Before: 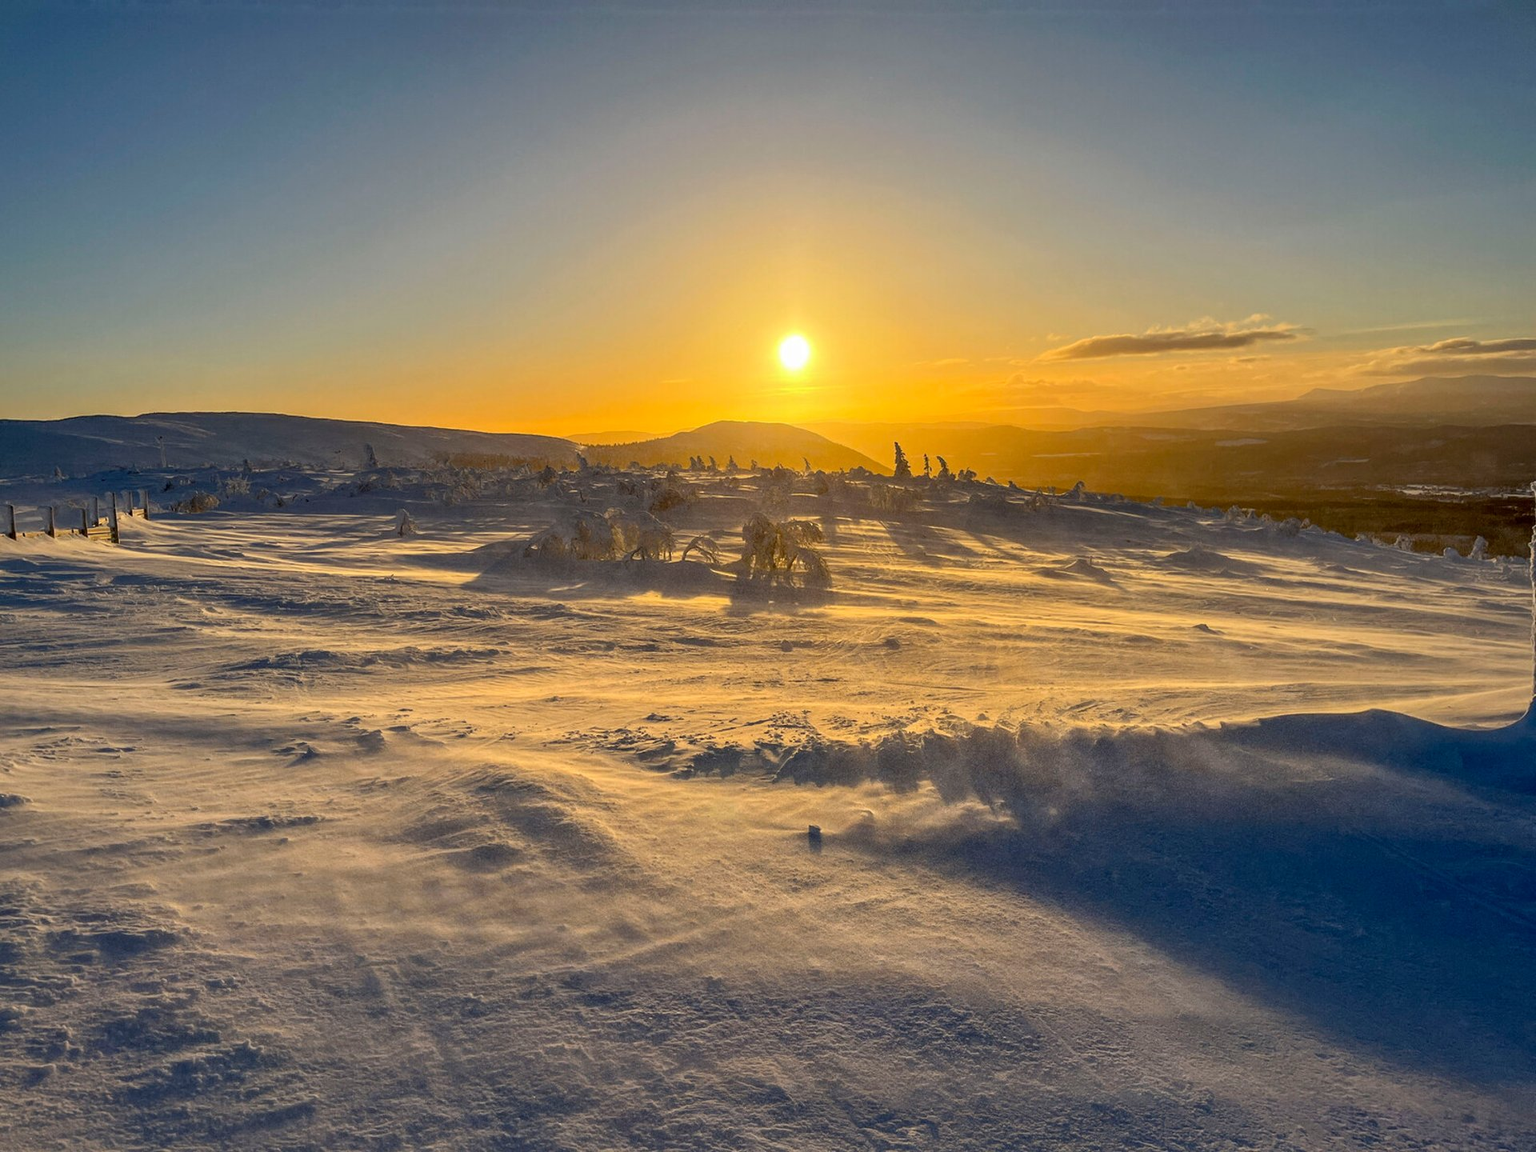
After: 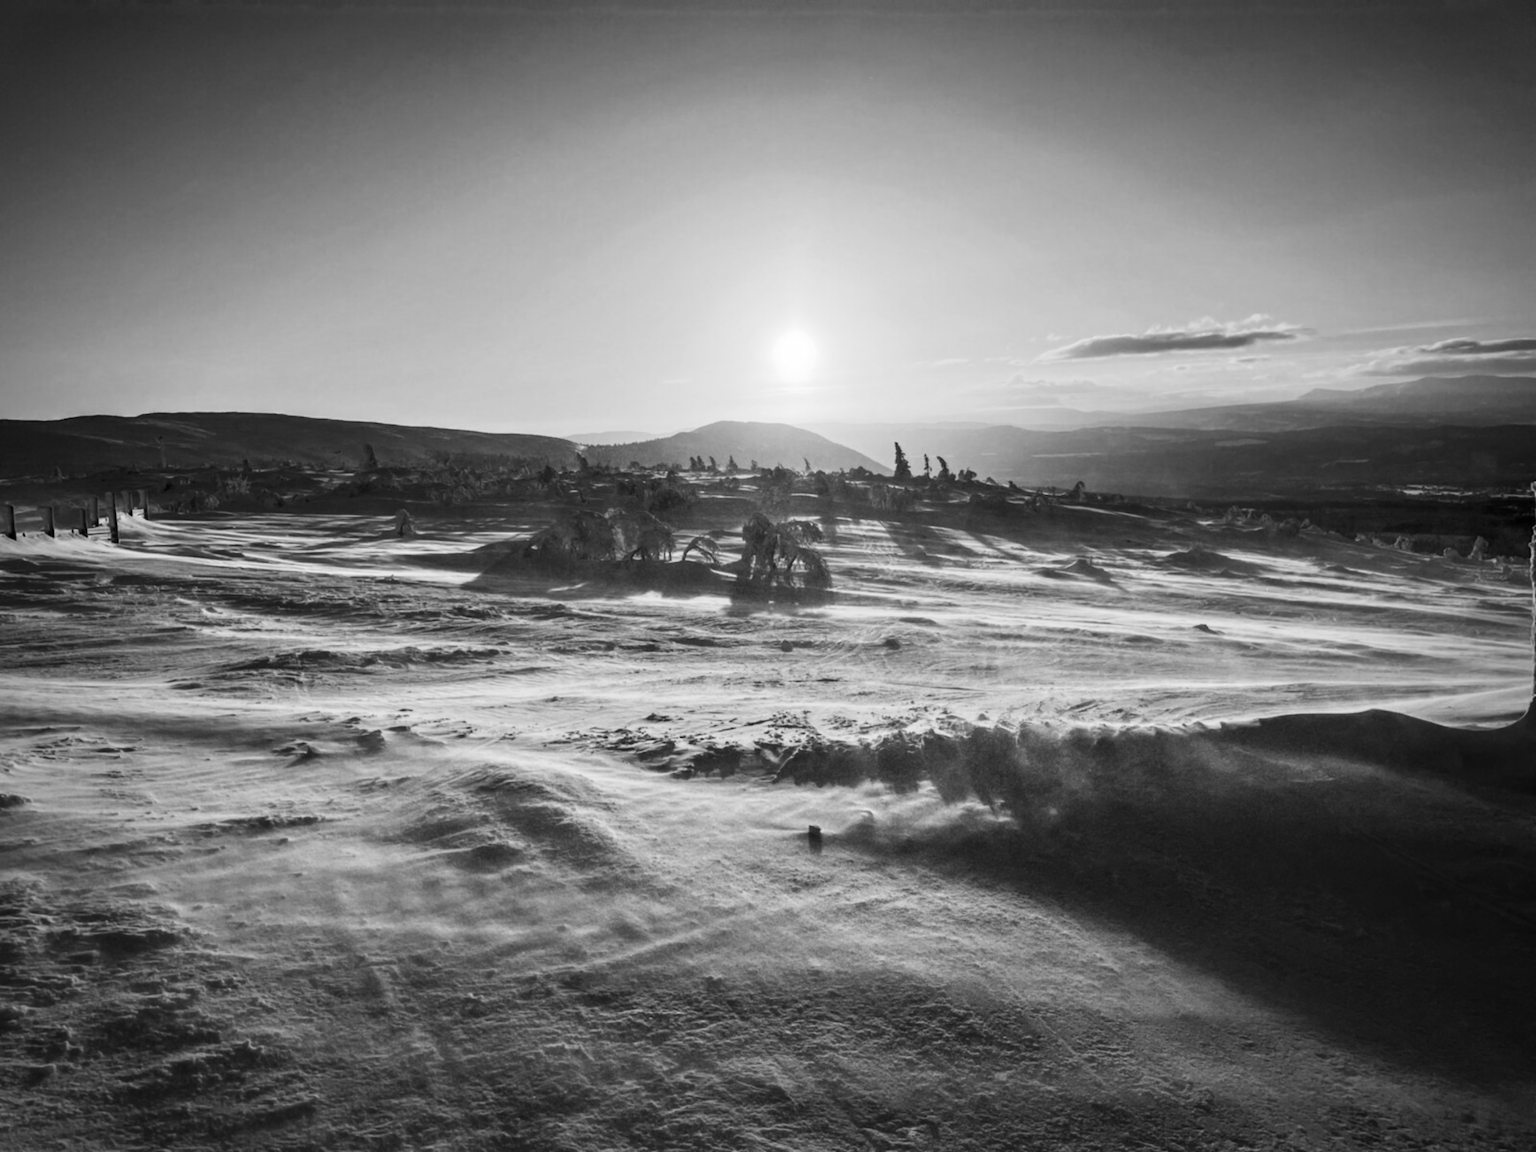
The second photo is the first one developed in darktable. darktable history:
lowpass: radius 0.76, contrast 1.56, saturation 0, unbound 0
vignetting: automatic ratio true
